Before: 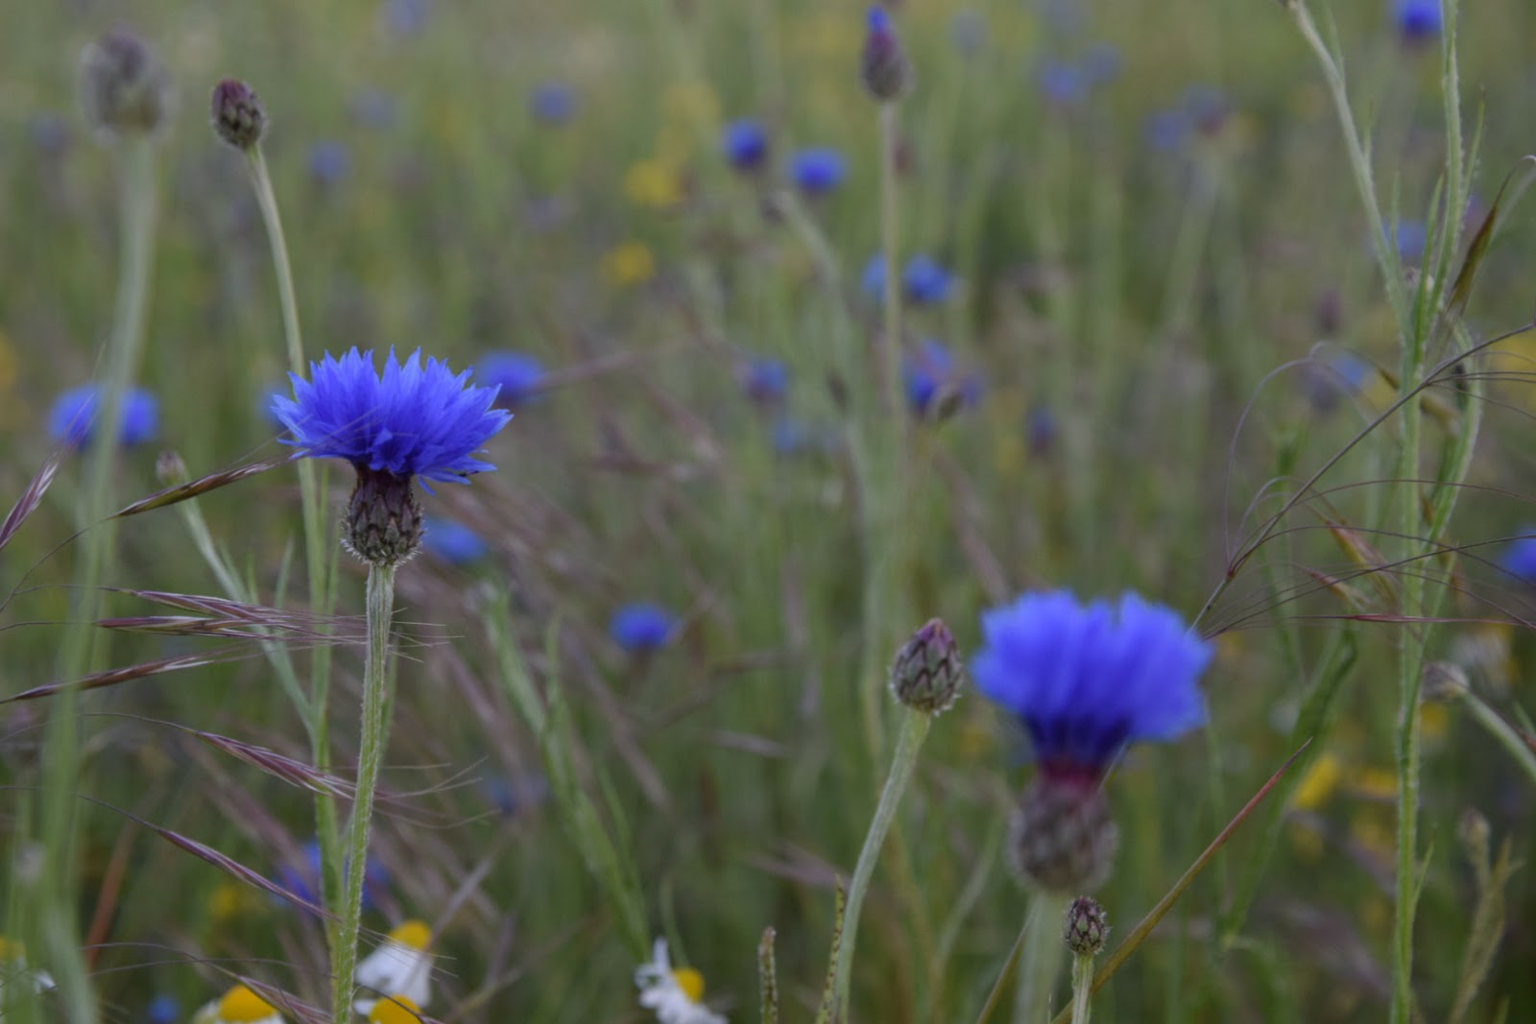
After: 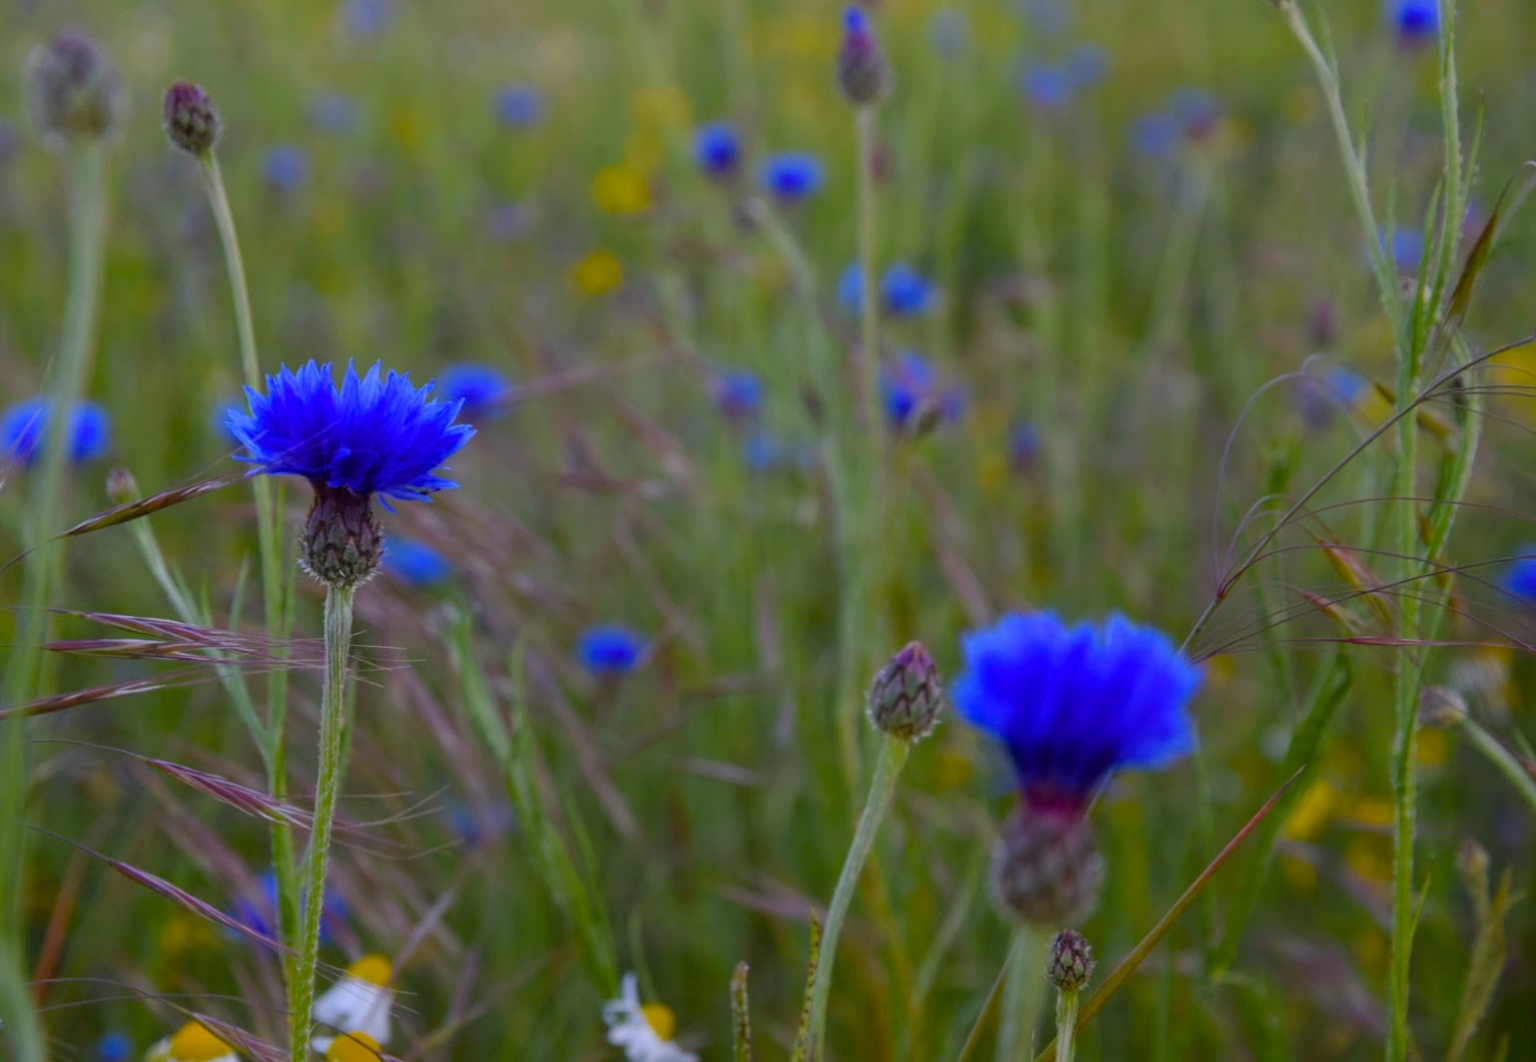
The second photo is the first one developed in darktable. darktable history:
color balance rgb: perceptual saturation grading › global saturation 28.848%, perceptual saturation grading › mid-tones 12.52%, perceptual saturation grading › shadows 11.307%, global vibrance 32.753%
crop and rotate: left 3.51%
